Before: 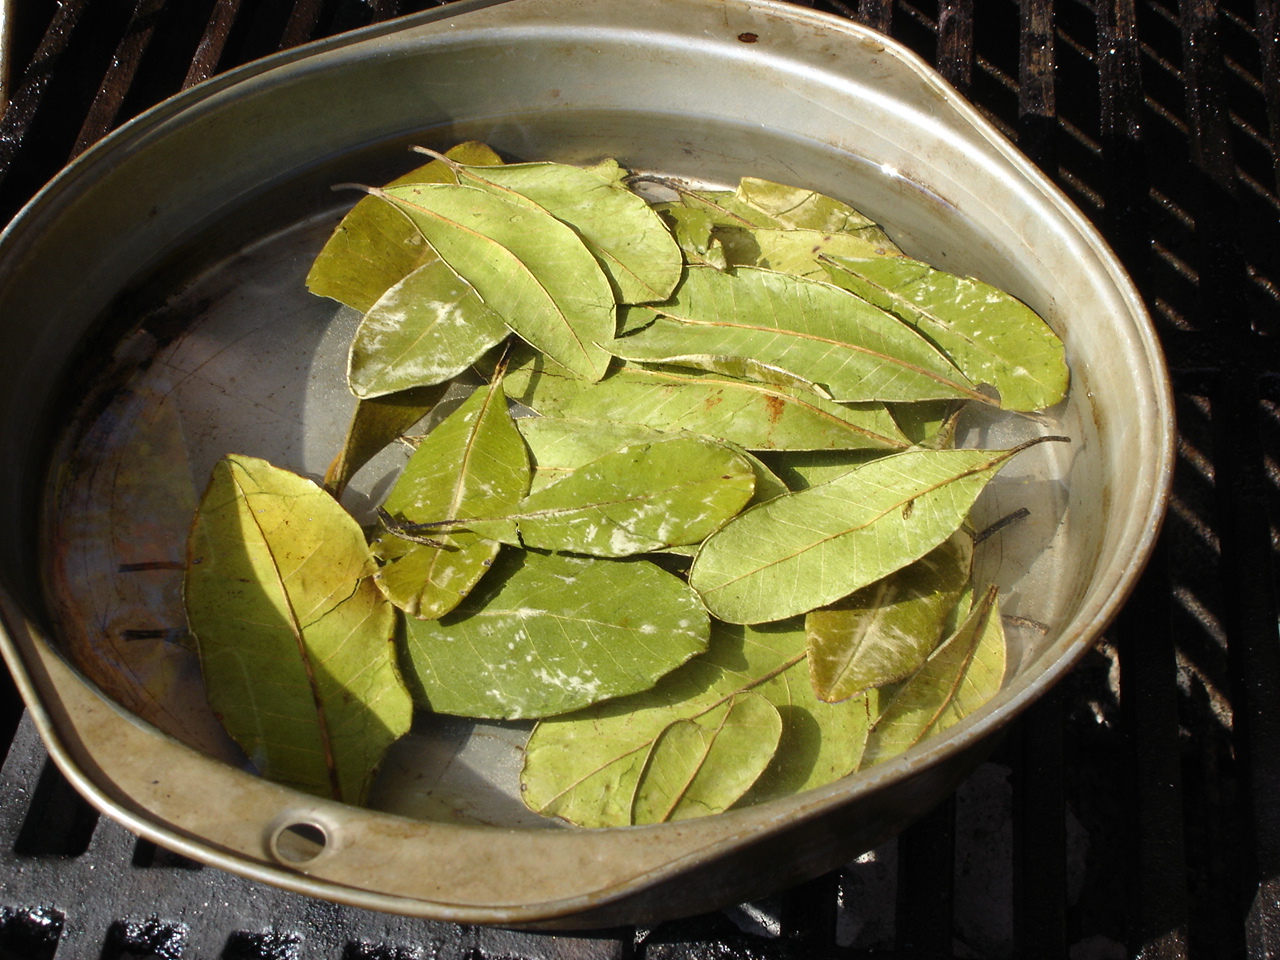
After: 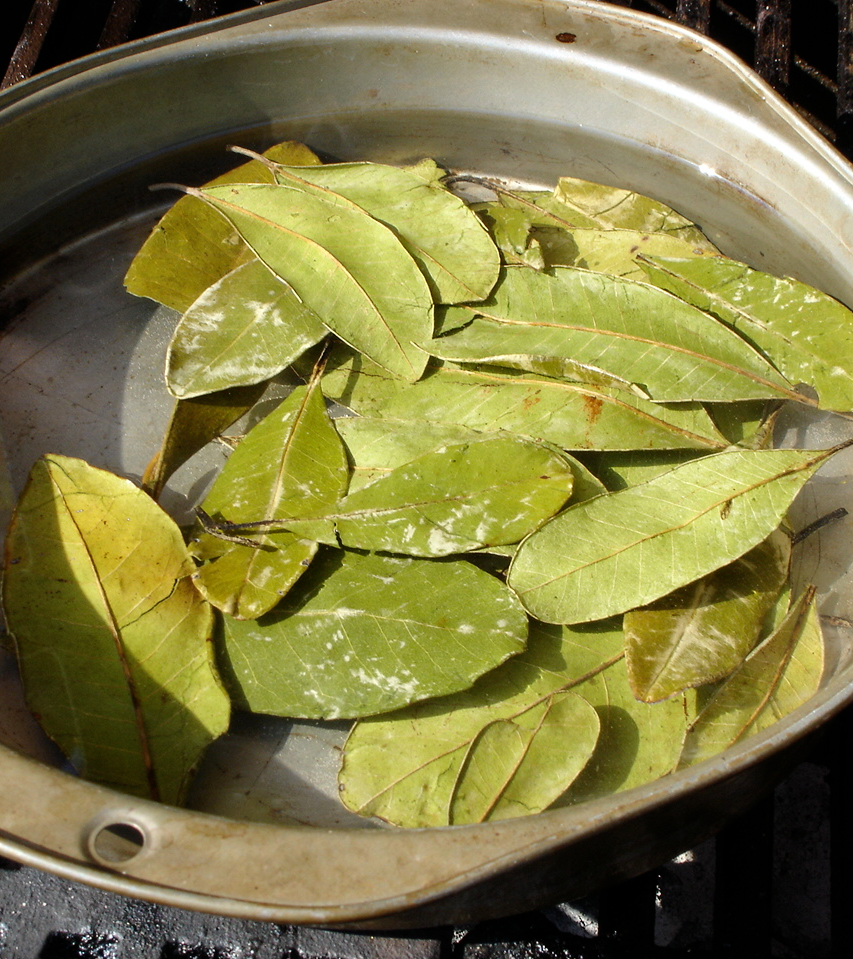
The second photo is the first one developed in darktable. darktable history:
shadows and highlights: radius 337.17, shadows 29.01, soften with gaussian
crop and rotate: left 14.292%, right 19.041%
